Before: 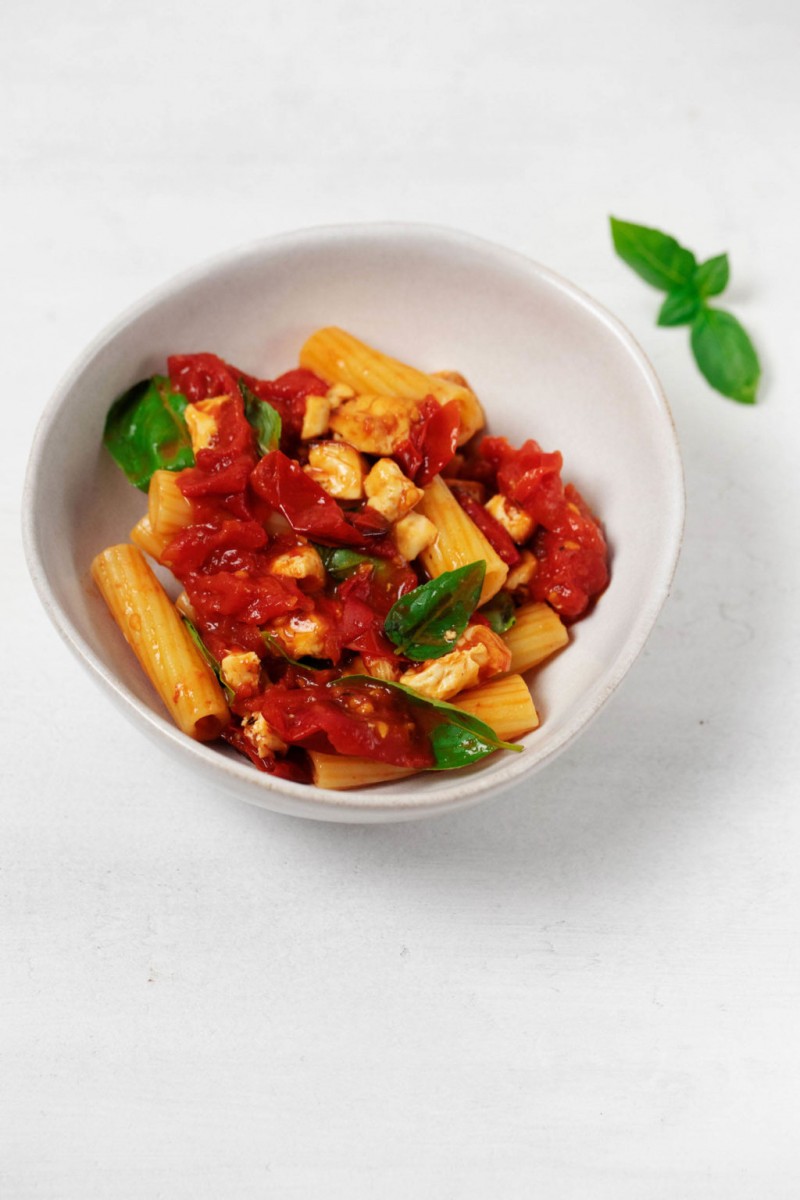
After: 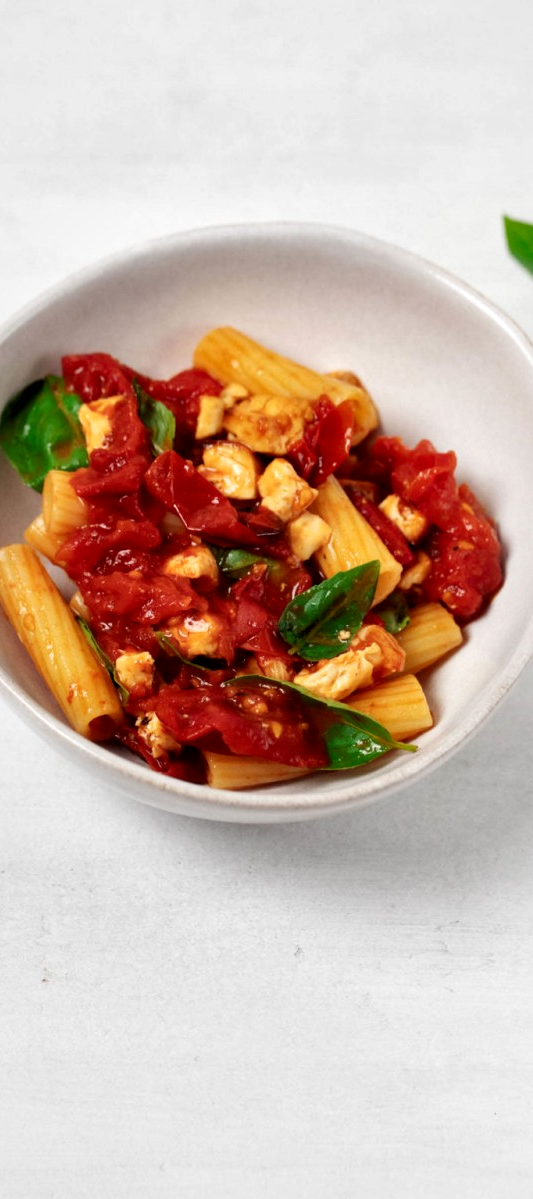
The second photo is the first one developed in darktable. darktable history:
crop and rotate: left 13.409%, right 19.924%
local contrast: mode bilateral grid, contrast 25, coarseness 60, detail 151%, midtone range 0.2
